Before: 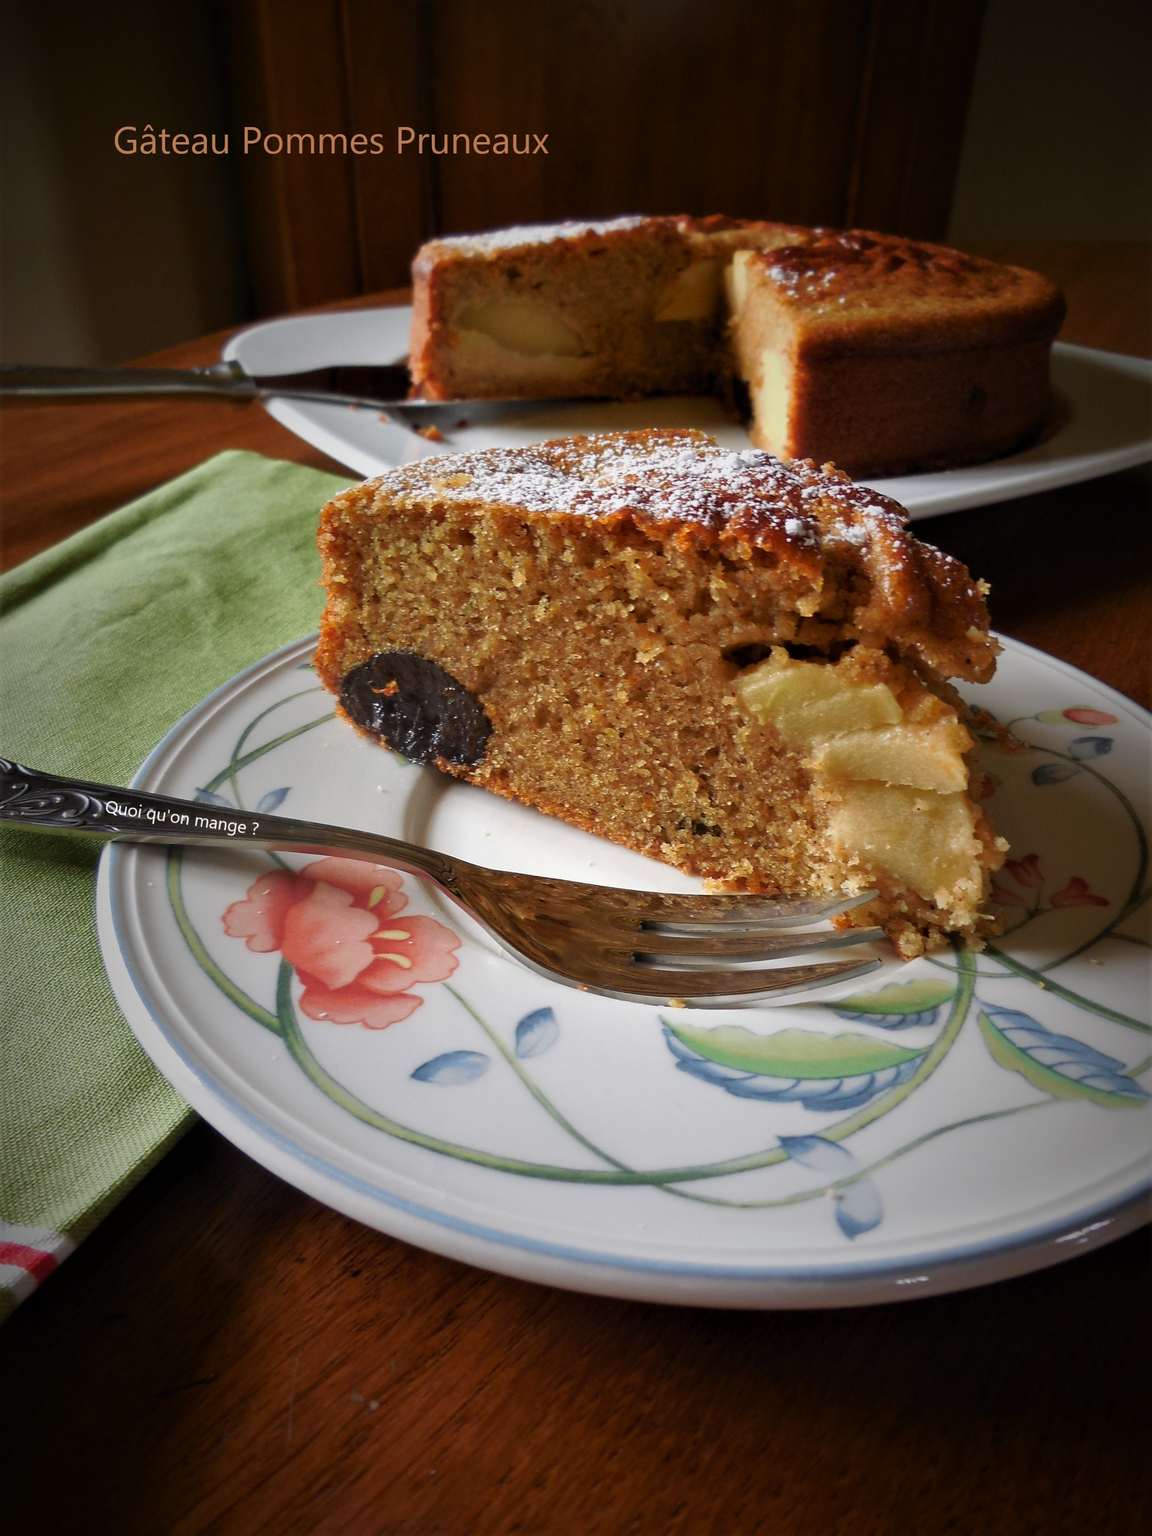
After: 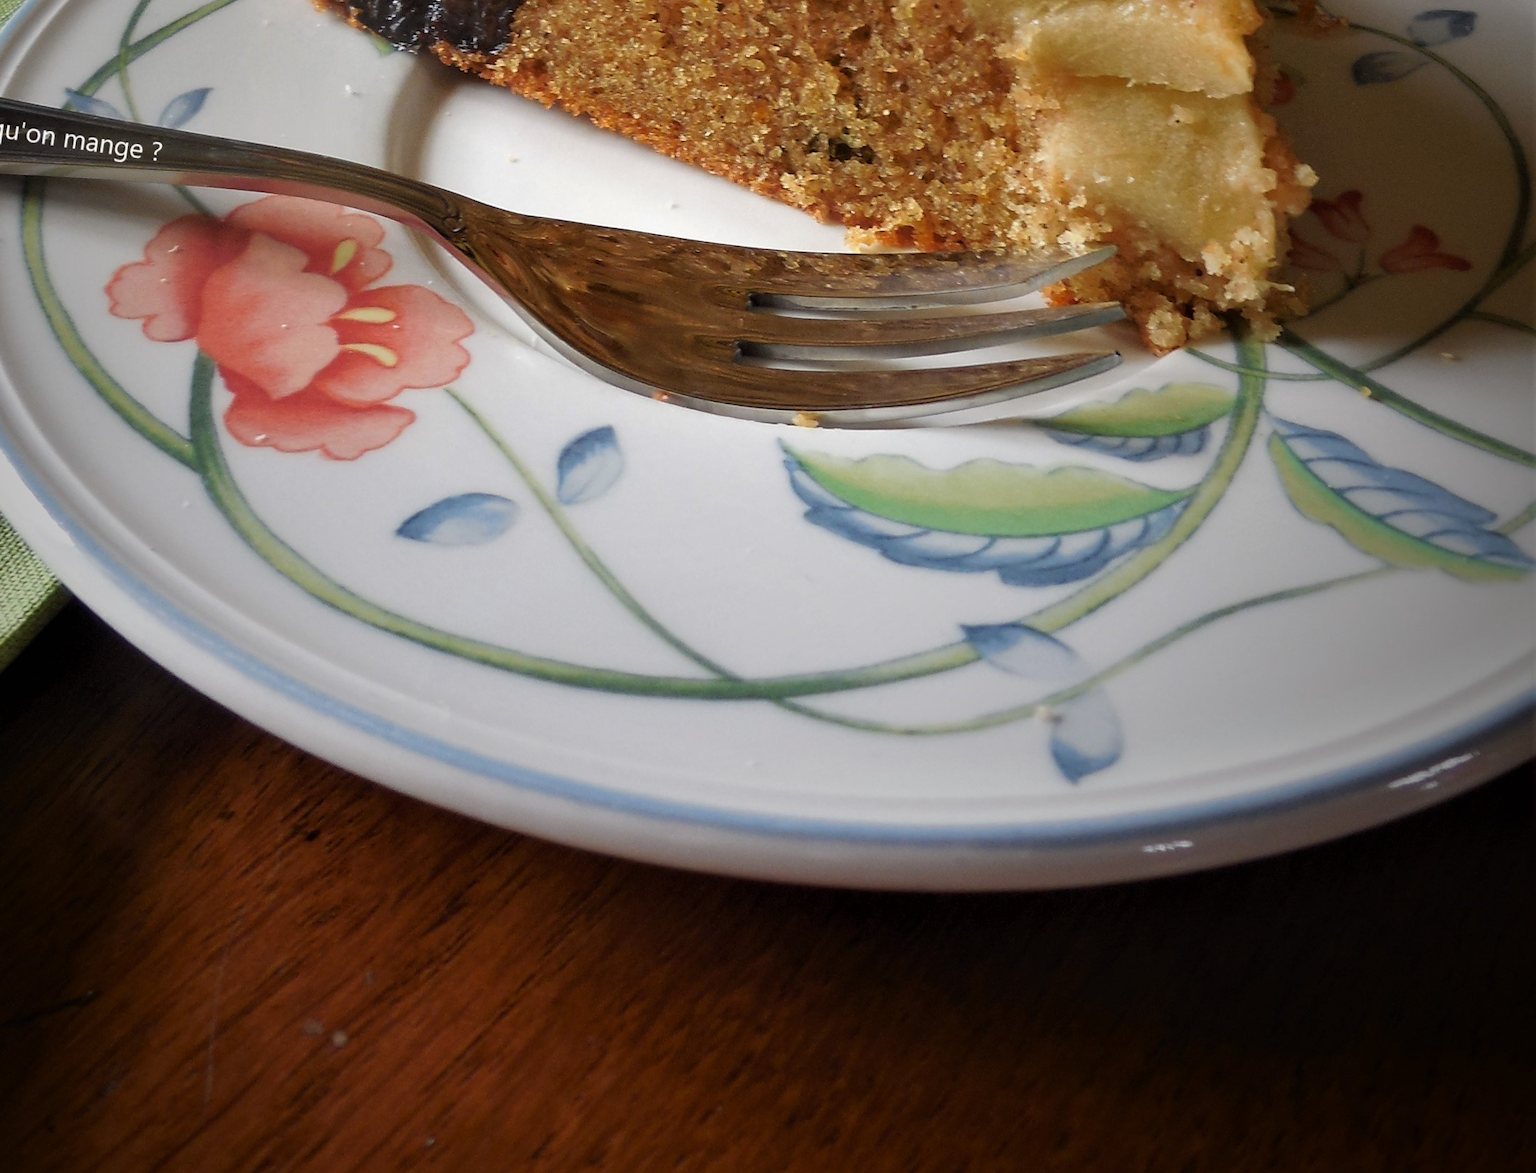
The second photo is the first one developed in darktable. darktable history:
crop and rotate: left 13.323%, top 47.564%, bottom 2.766%
